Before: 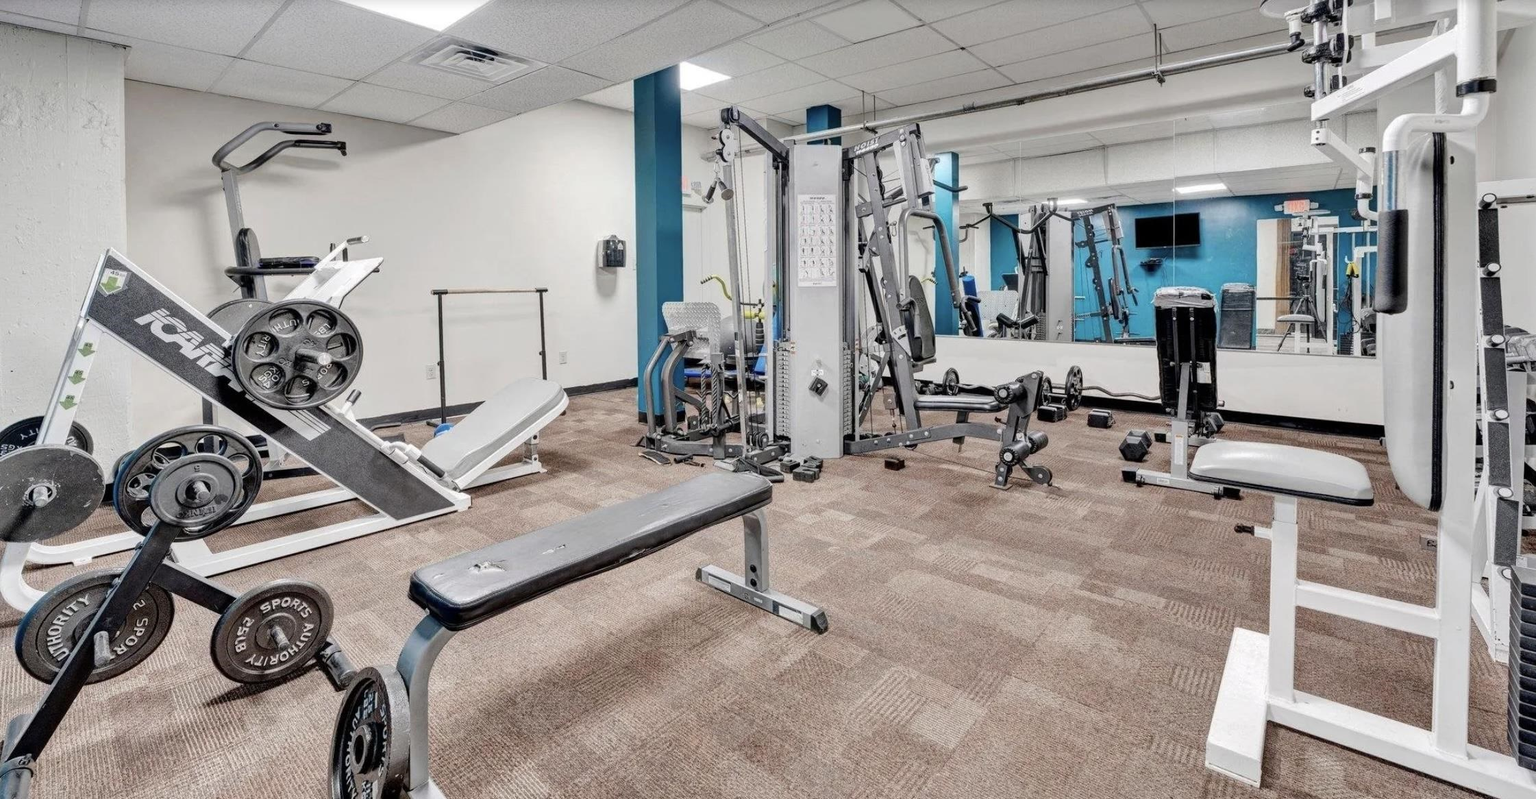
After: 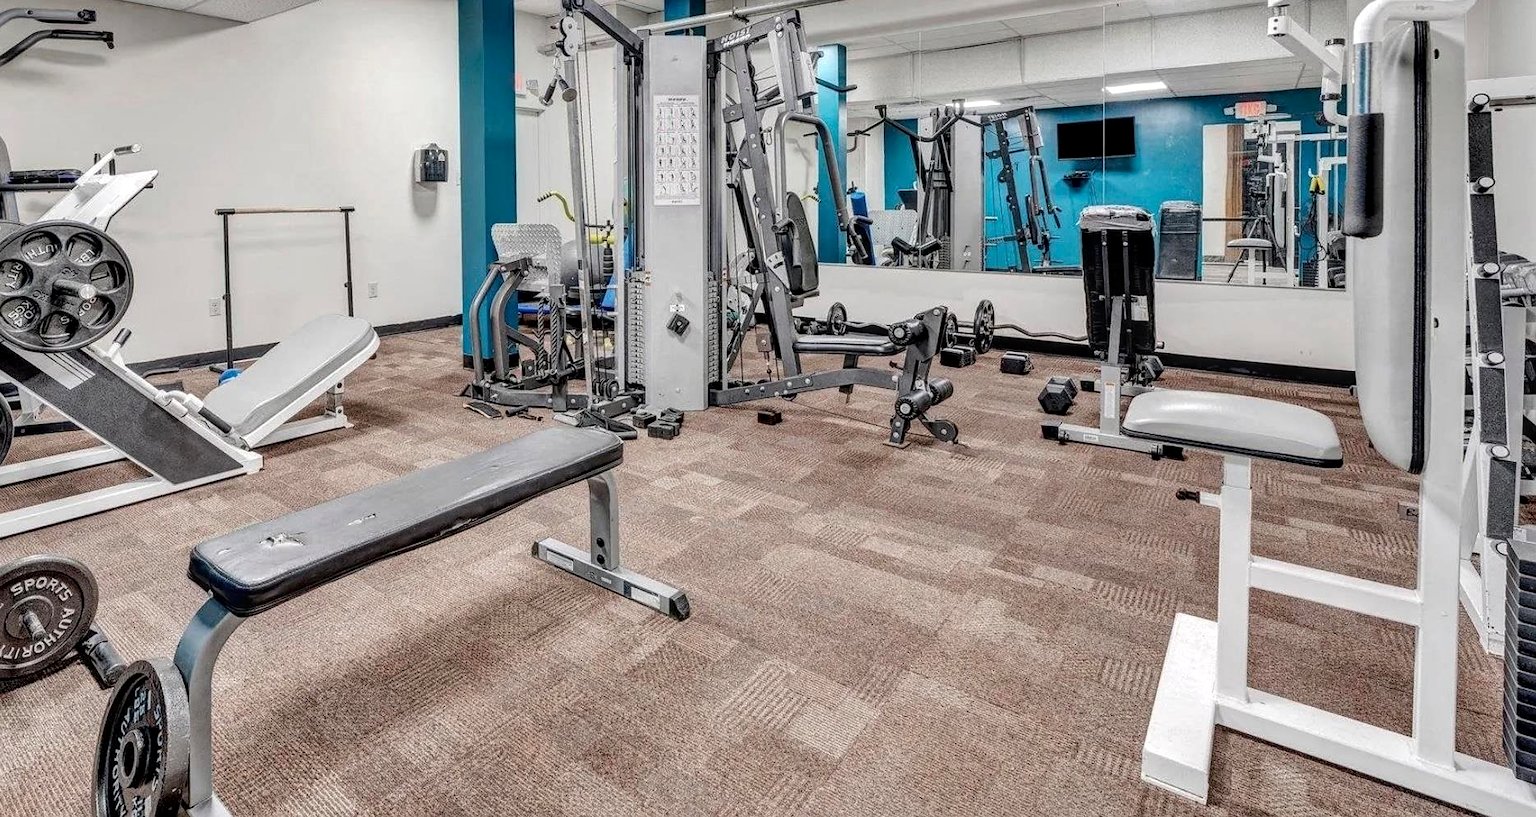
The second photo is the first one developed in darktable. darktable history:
crop: left 16.387%, top 14.489%
local contrast: highlights 29%, detail 130%
sharpen: radius 1.002
